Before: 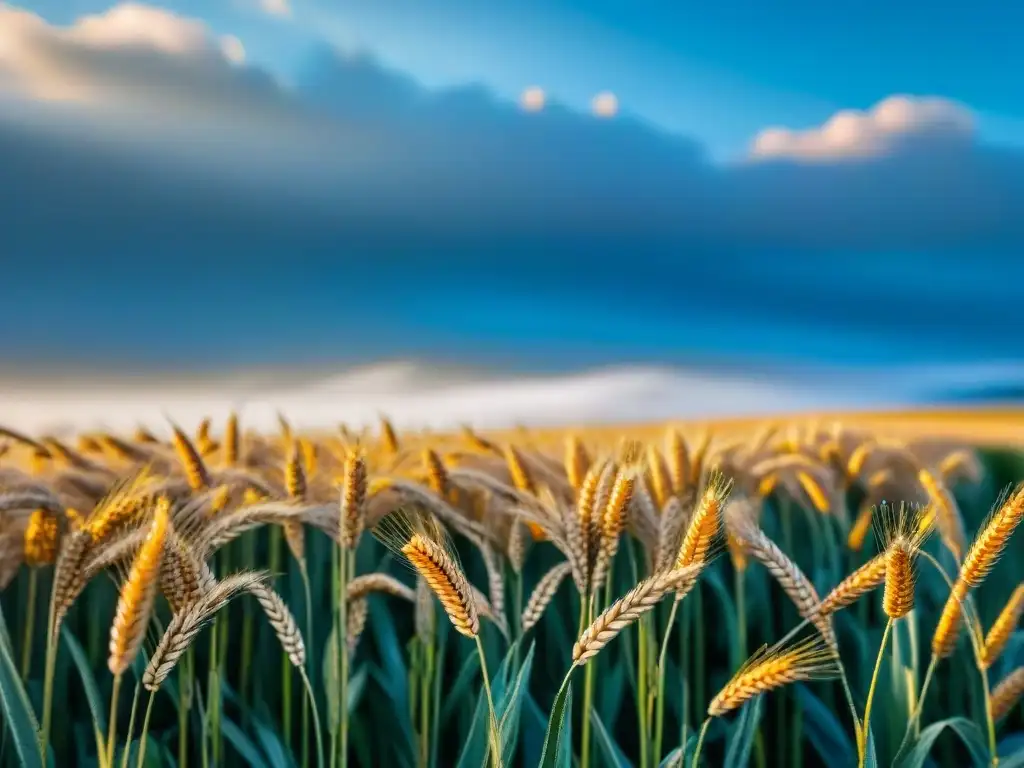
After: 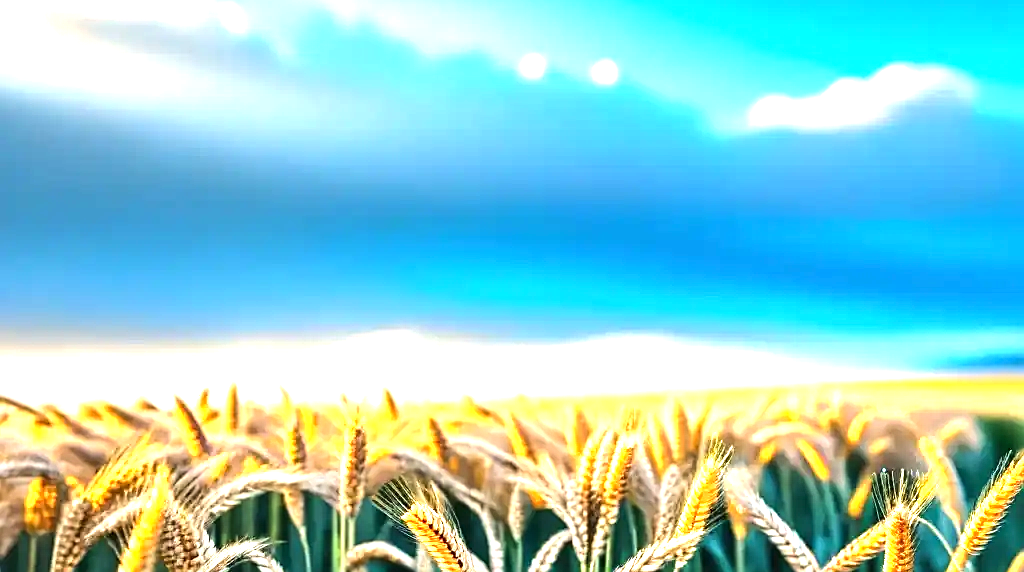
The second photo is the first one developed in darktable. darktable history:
crop: top 4.176%, bottom 21.273%
exposure: black level correction 0, exposure 1.386 EV, compensate exposure bias true, compensate highlight preservation false
tone equalizer: -8 EV -0.403 EV, -7 EV -0.354 EV, -6 EV -0.37 EV, -5 EV -0.226 EV, -3 EV 0.208 EV, -2 EV 0.32 EV, -1 EV 0.364 EV, +0 EV 0.435 EV, edges refinement/feathering 500, mask exposure compensation -1.57 EV, preserve details no
sharpen: on, module defaults
